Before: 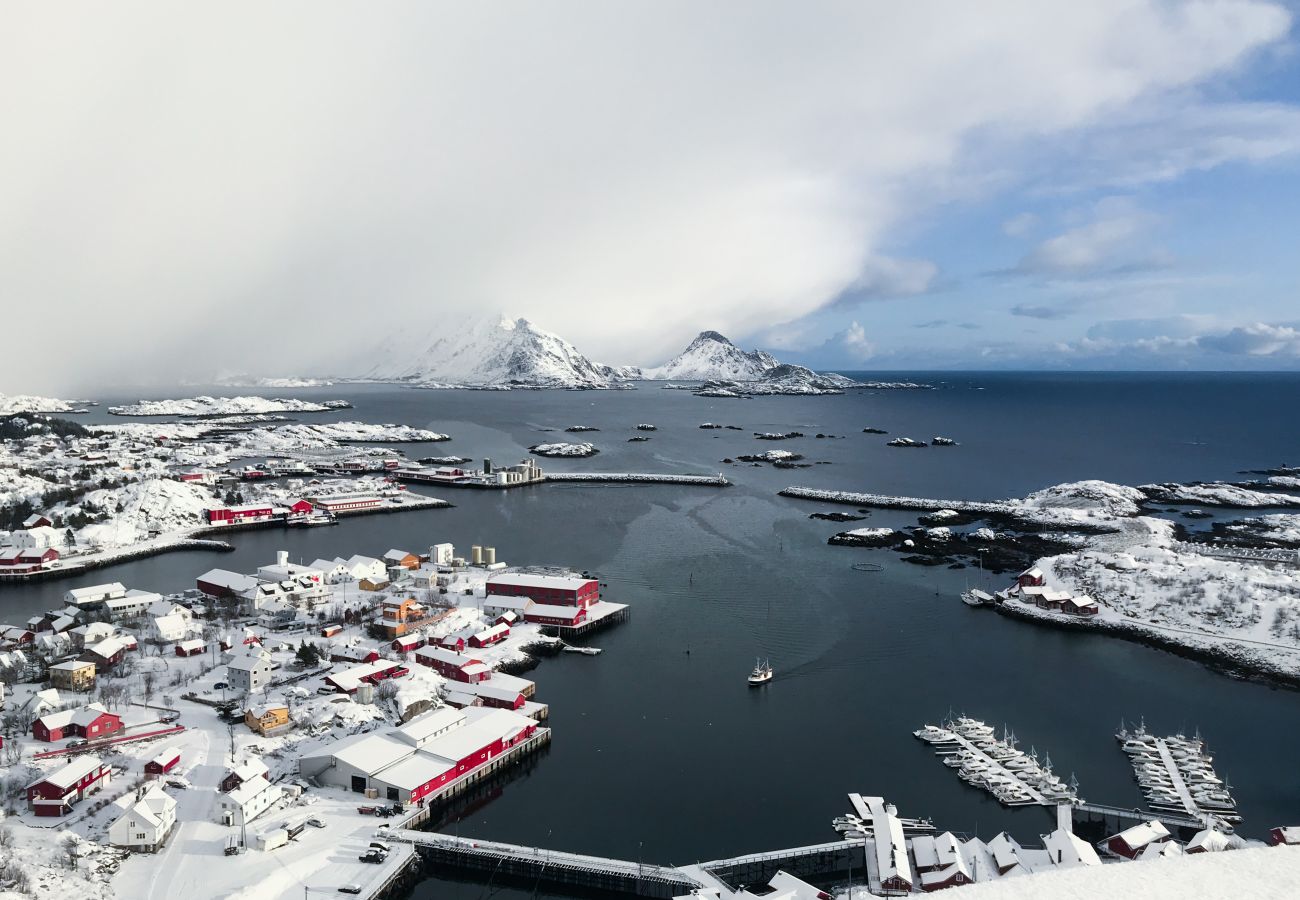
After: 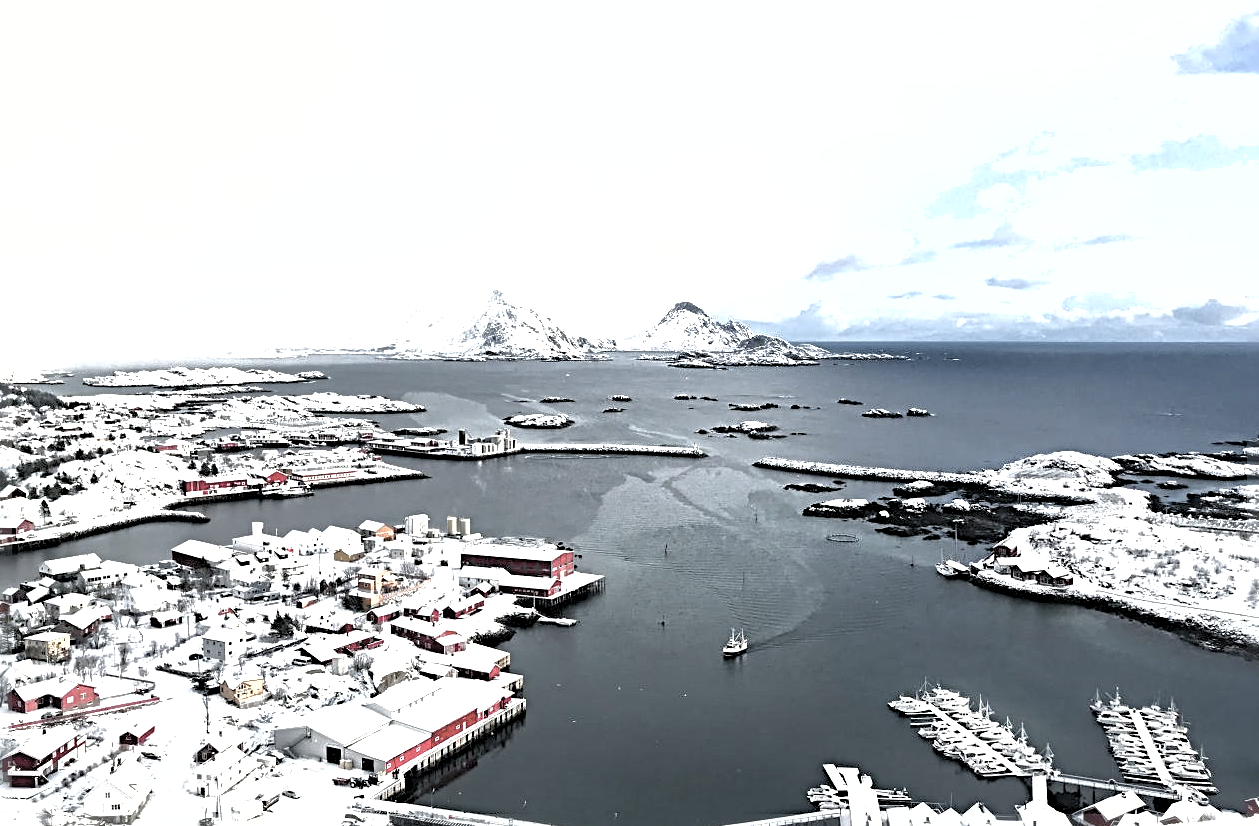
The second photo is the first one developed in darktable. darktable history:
shadows and highlights: on, module defaults
sharpen: radius 4.883
local contrast: mode bilateral grid, contrast 20, coarseness 50, detail 120%, midtone range 0.2
color balance rgb: perceptual saturation grading › global saturation 20%, perceptual saturation grading › highlights -25%, perceptual saturation grading › shadows 50%, global vibrance -25%
tone equalizer: -8 EV -0.75 EV, -7 EV -0.7 EV, -6 EV -0.6 EV, -5 EV -0.4 EV, -3 EV 0.4 EV, -2 EV 0.6 EV, -1 EV 0.7 EV, +0 EV 0.75 EV, edges refinement/feathering 500, mask exposure compensation -1.57 EV, preserve details no
crop: left 1.964%, top 3.251%, right 1.122%, bottom 4.933%
contrast brightness saturation: brightness 0.18, saturation -0.5
exposure: black level correction 0, exposure 0.7 EV, compensate exposure bias true, compensate highlight preservation false
